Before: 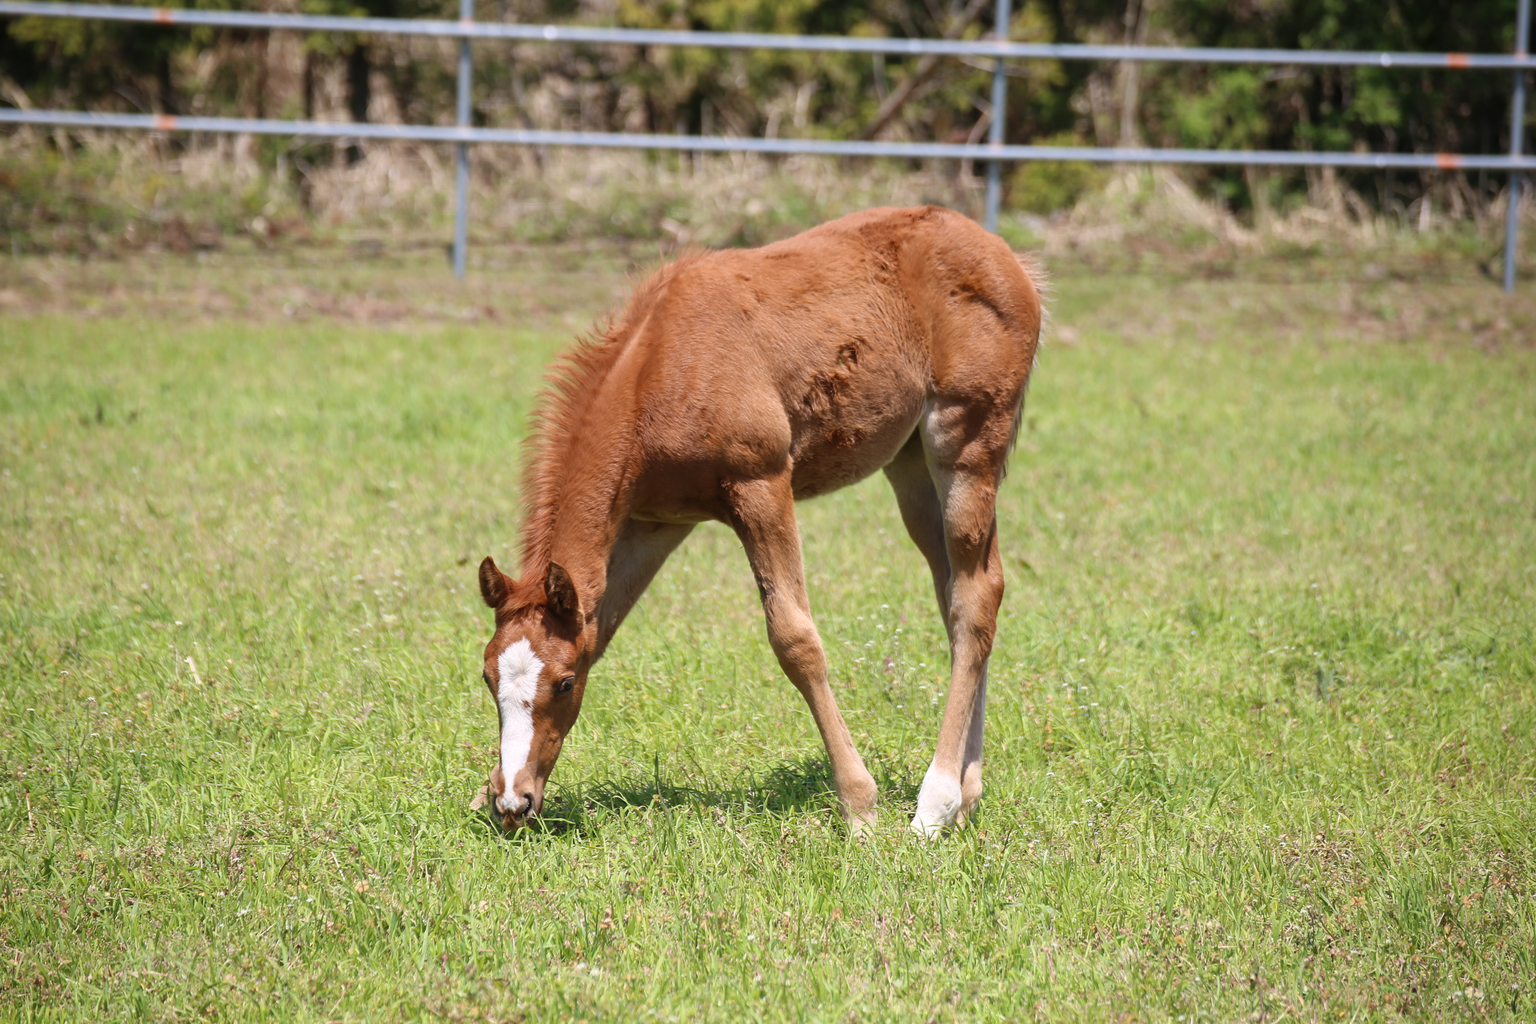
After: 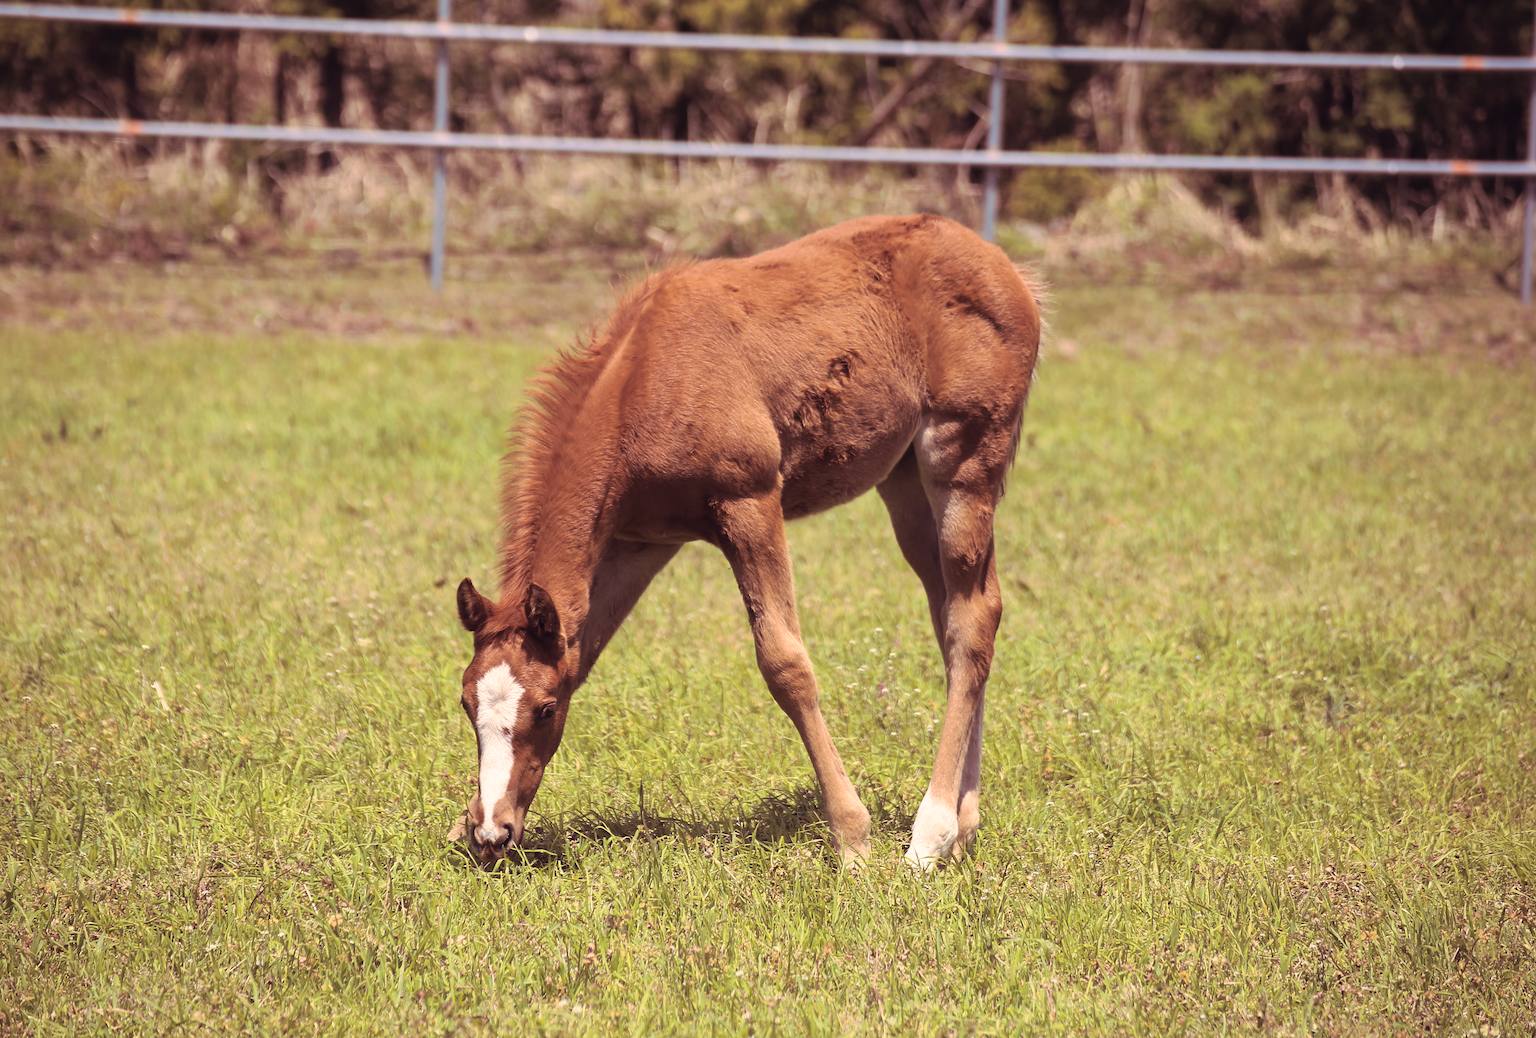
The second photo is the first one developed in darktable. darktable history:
split-toning: on, module defaults
crop and rotate: left 2.536%, right 1.107%, bottom 2.246%
sharpen: radius 1.864, amount 0.398, threshold 1.271
color correction: highlights a* 10.32, highlights b* 14.66, shadows a* -9.59, shadows b* -15.02
